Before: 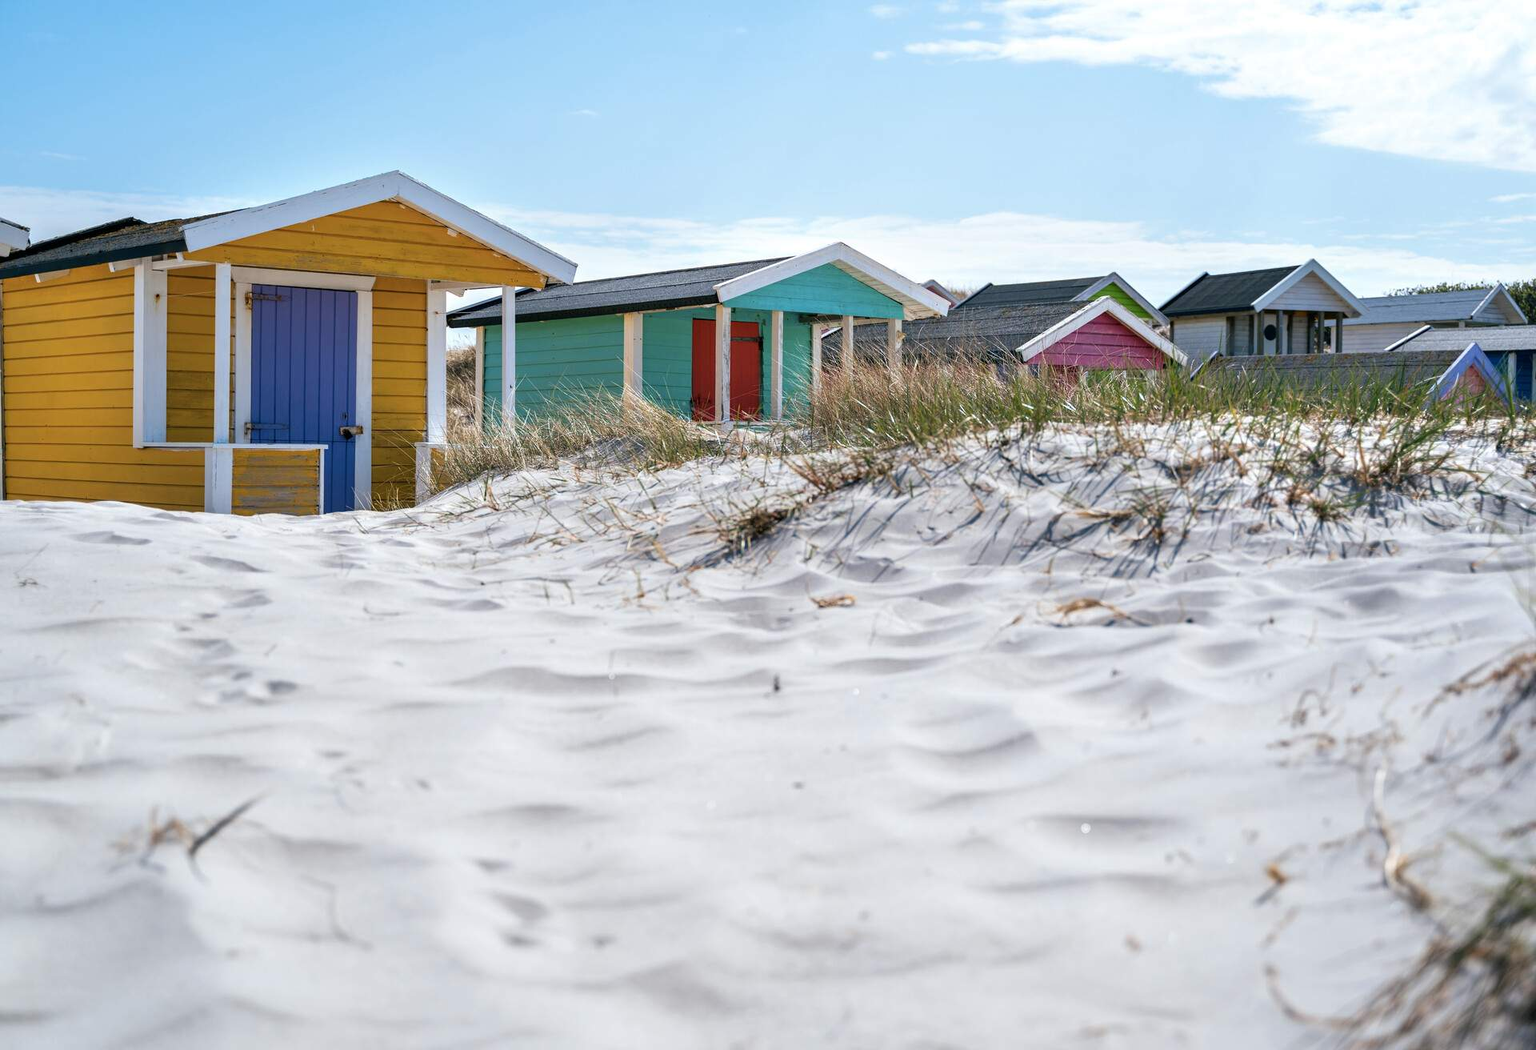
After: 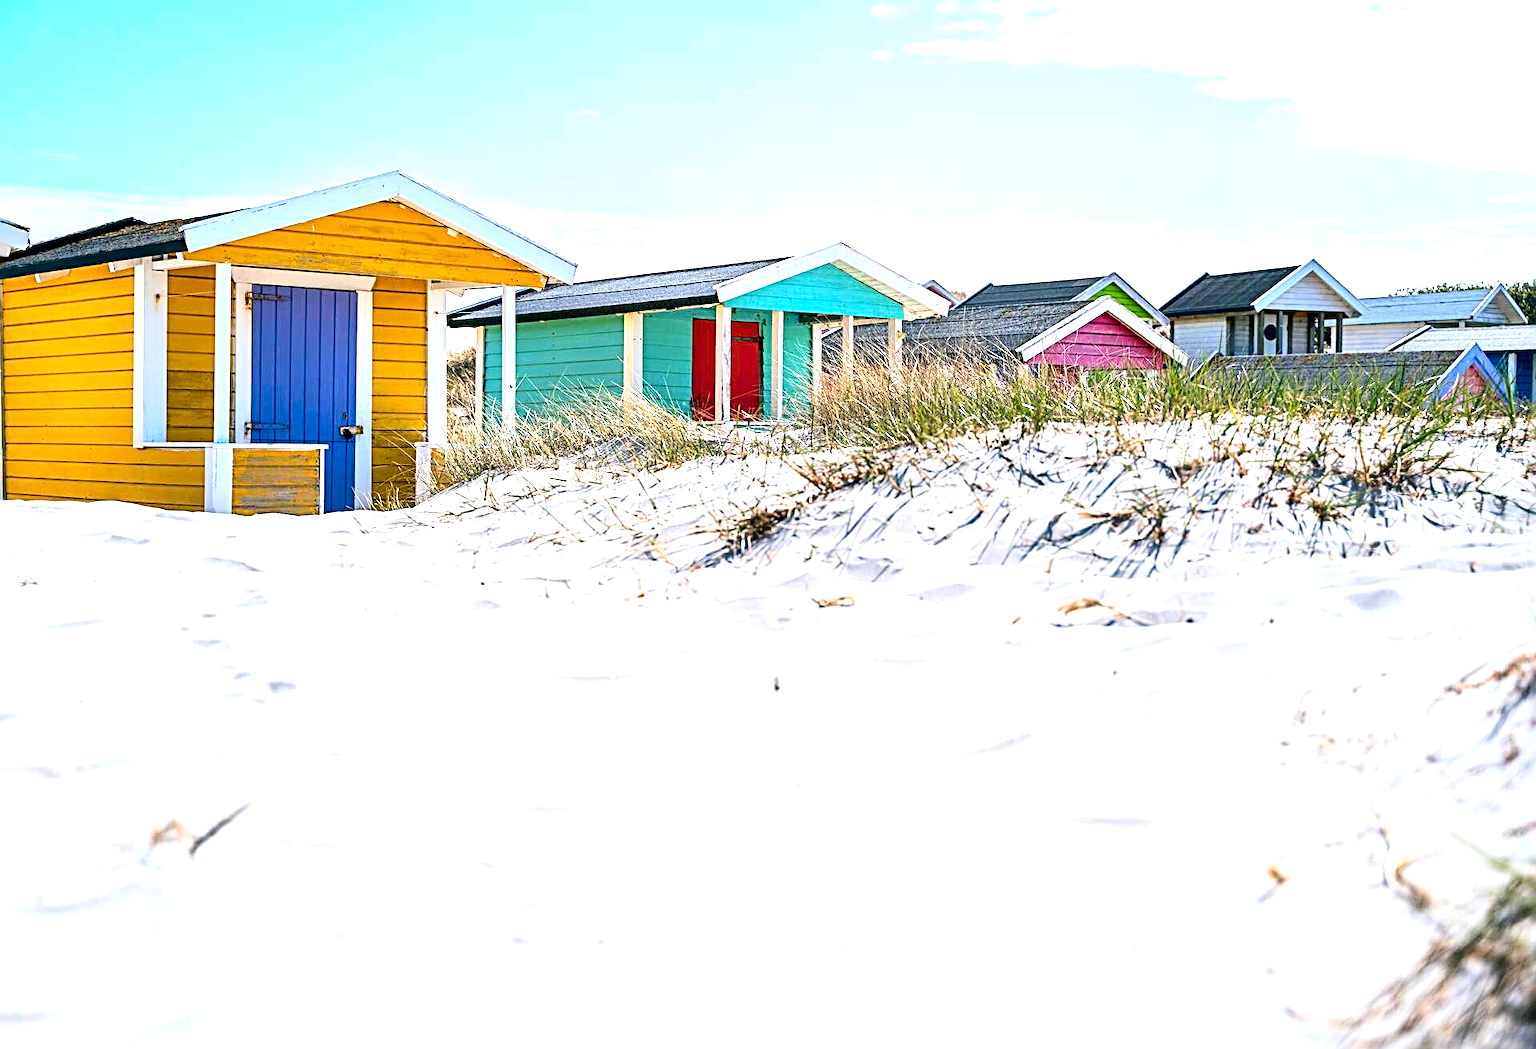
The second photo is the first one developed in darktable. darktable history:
exposure: black level correction 0.001, exposure 1.129 EV, compensate highlight preservation false
contrast brightness saturation: contrast 0.179, saturation 0.304
sharpen: radius 3.032, amount 0.77
